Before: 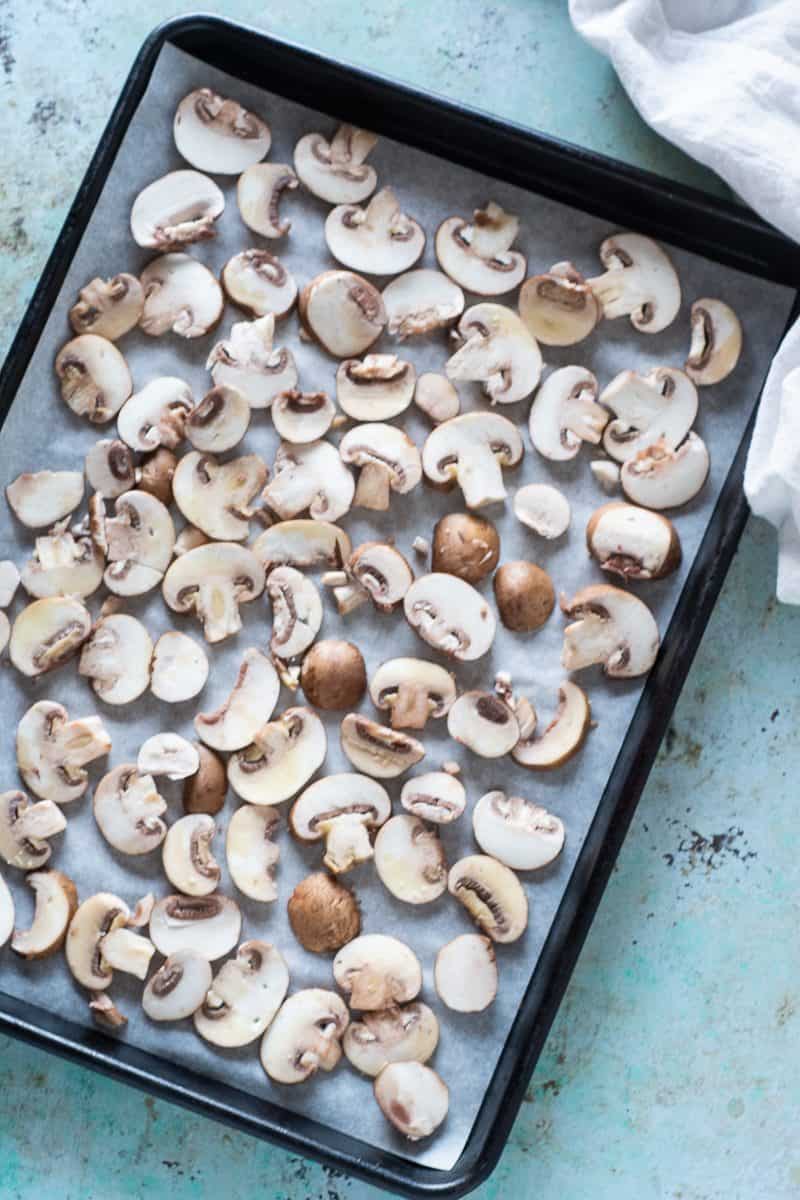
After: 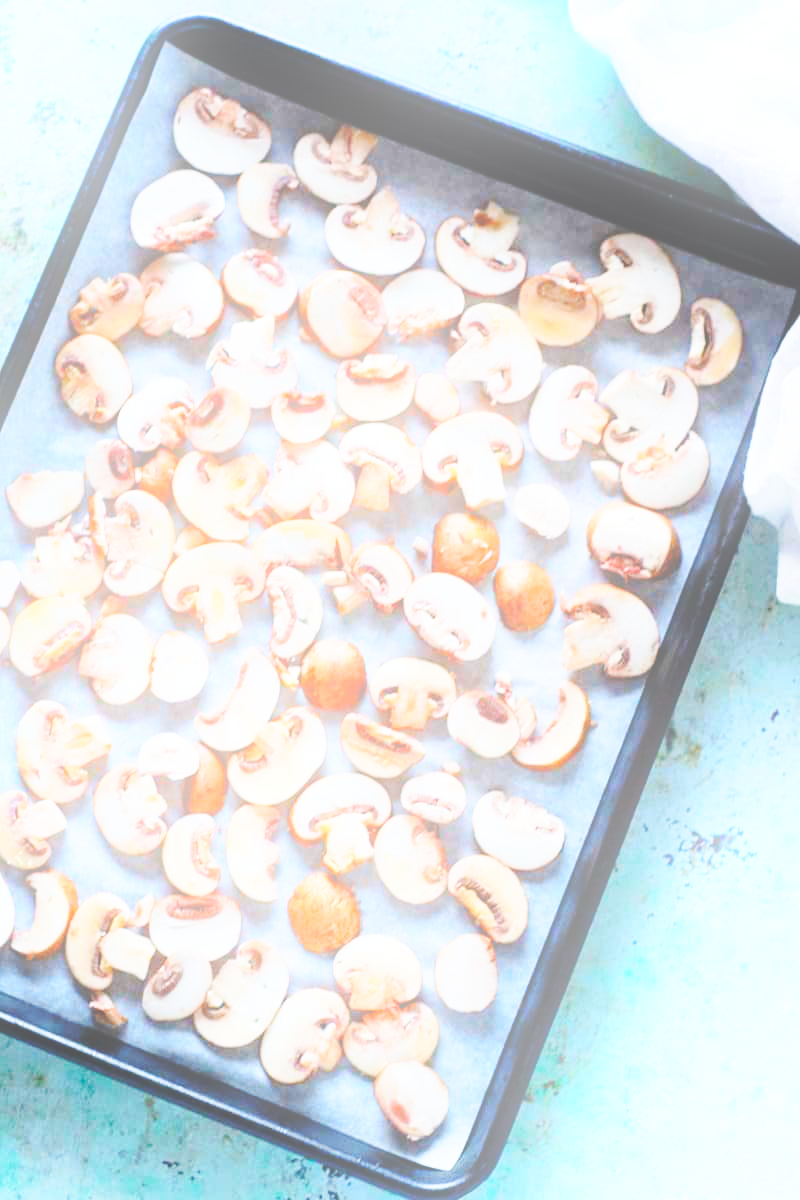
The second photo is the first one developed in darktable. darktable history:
base curve: curves: ch0 [(0, 0) (0.04, 0.03) (0.133, 0.232) (0.448, 0.748) (0.843, 0.968) (1, 1)], preserve colors none
bloom: on, module defaults
